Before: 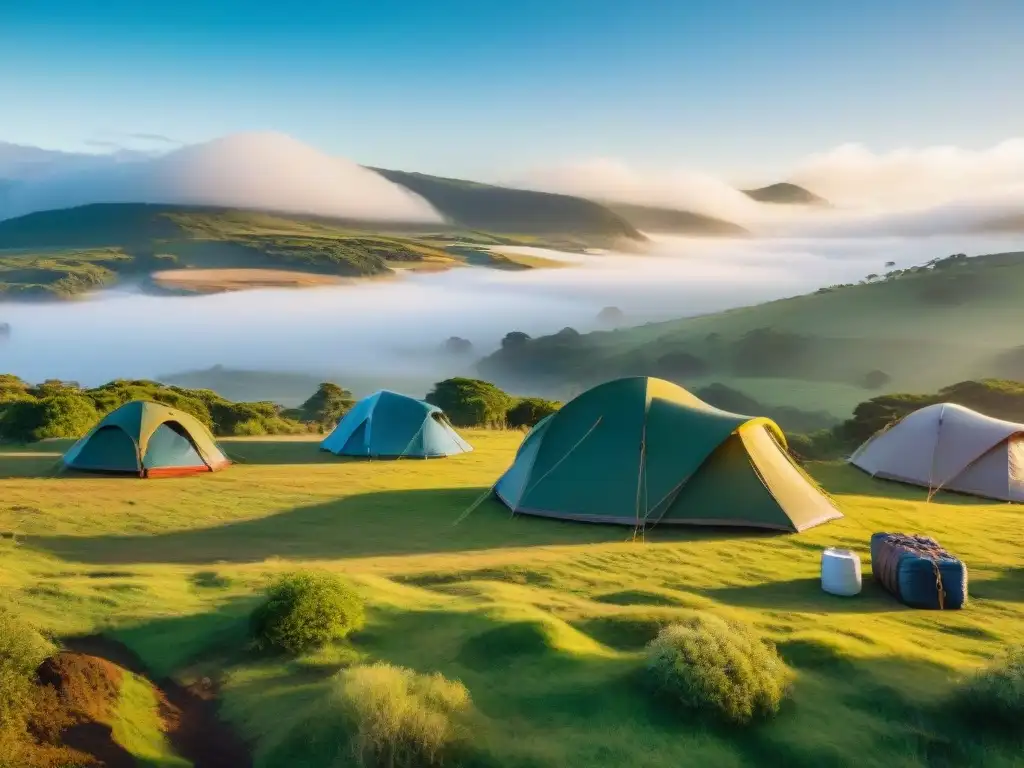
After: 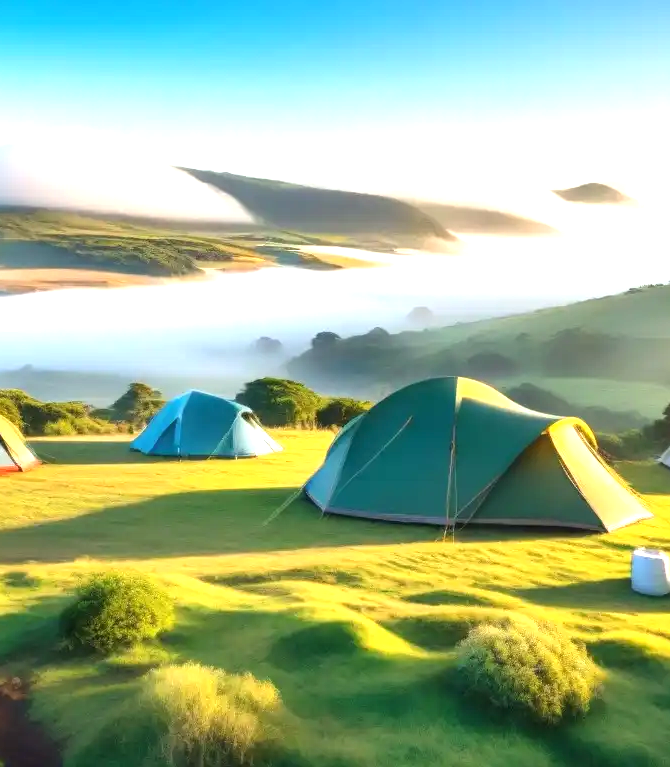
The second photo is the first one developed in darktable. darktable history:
exposure: black level correction 0, exposure 1 EV, compensate exposure bias true, compensate highlight preservation false
crop and rotate: left 18.566%, right 15.975%
